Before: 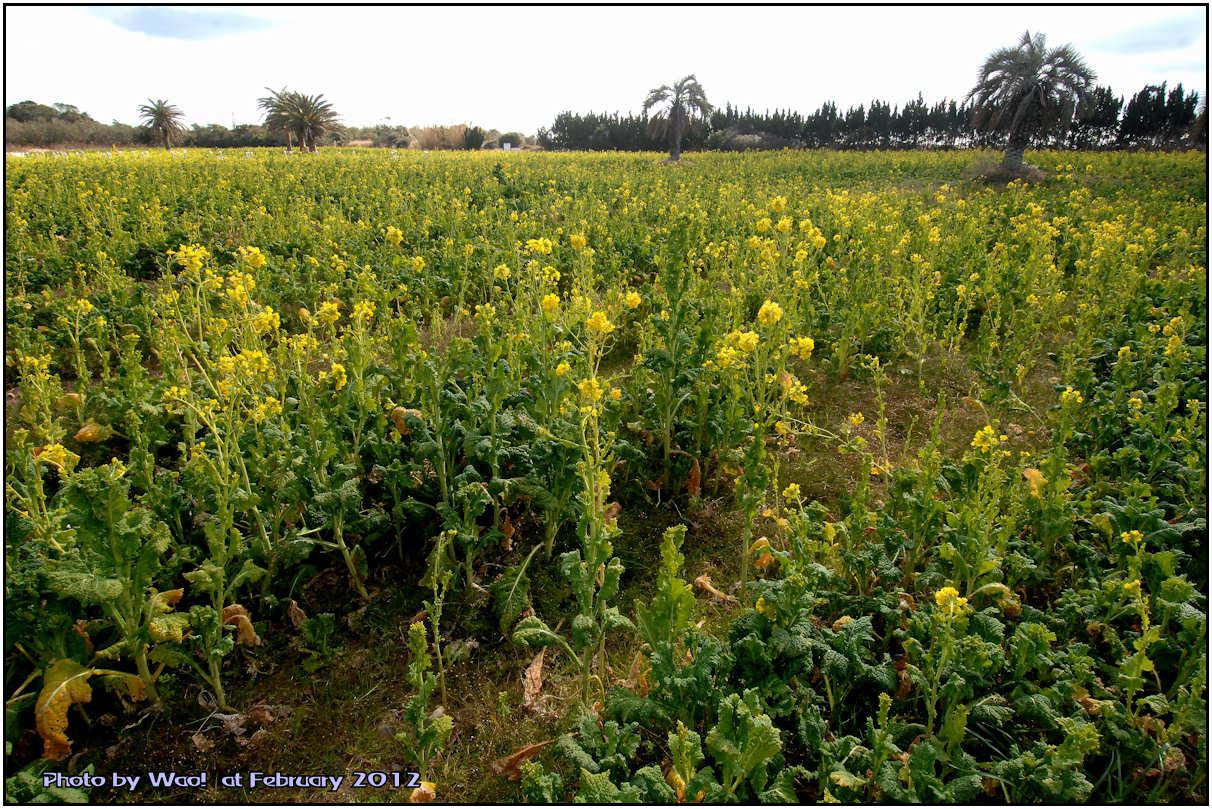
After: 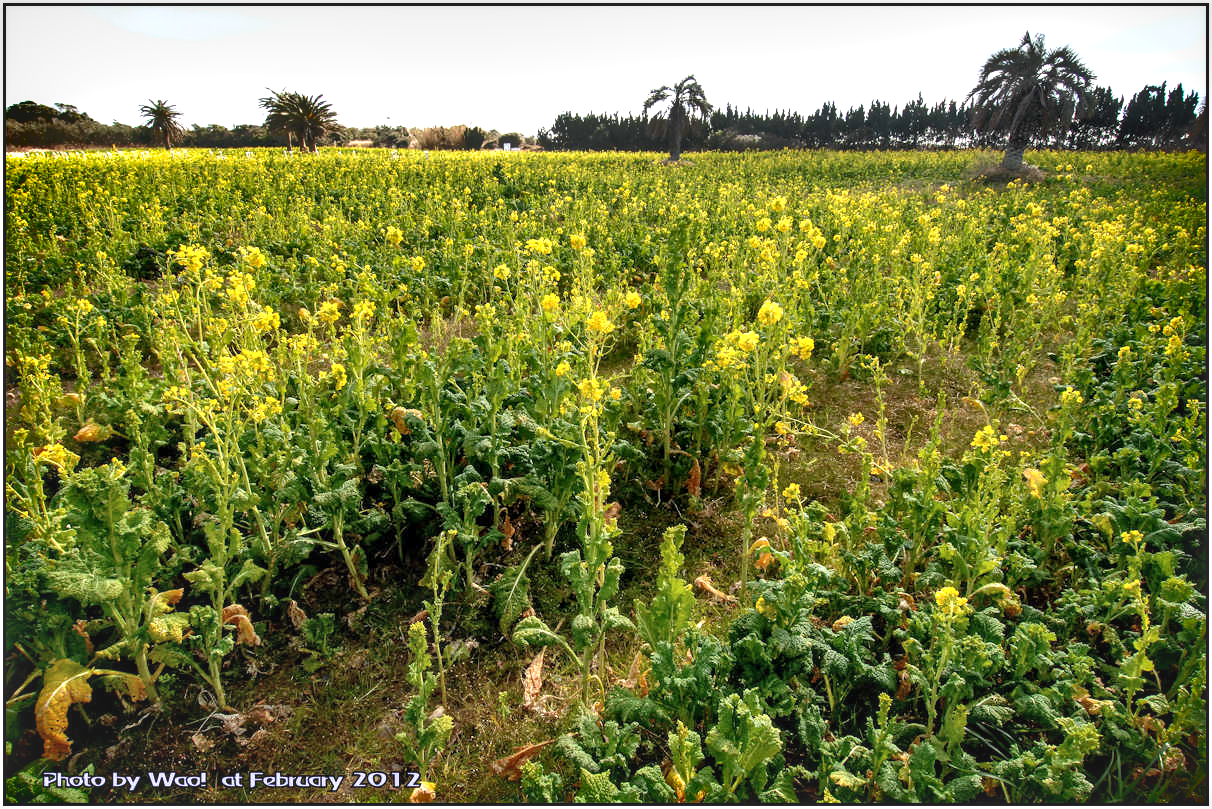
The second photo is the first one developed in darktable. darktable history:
local contrast: on, module defaults
shadows and highlights: white point adjustment 0.061, soften with gaussian
exposure: black level correction 0, exposure 0.702 EV, compensate highlight preservation false
